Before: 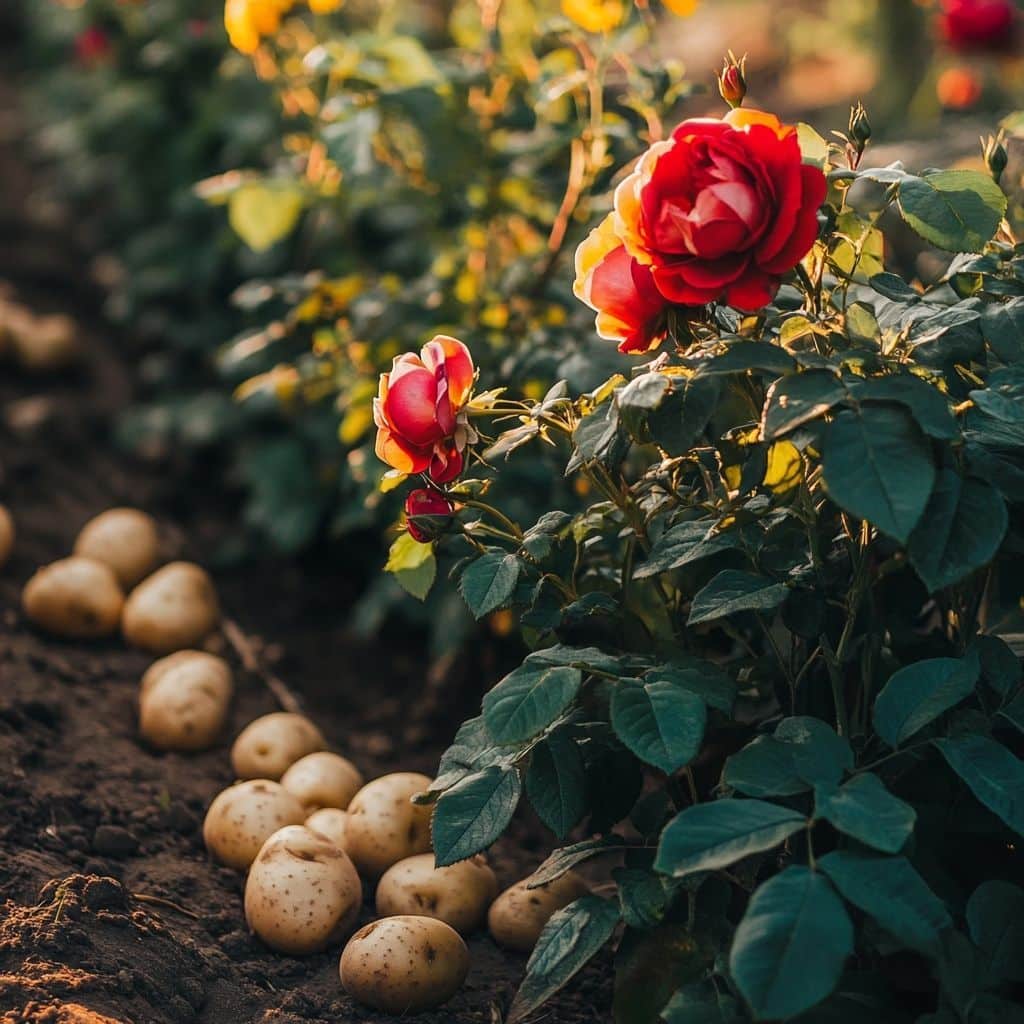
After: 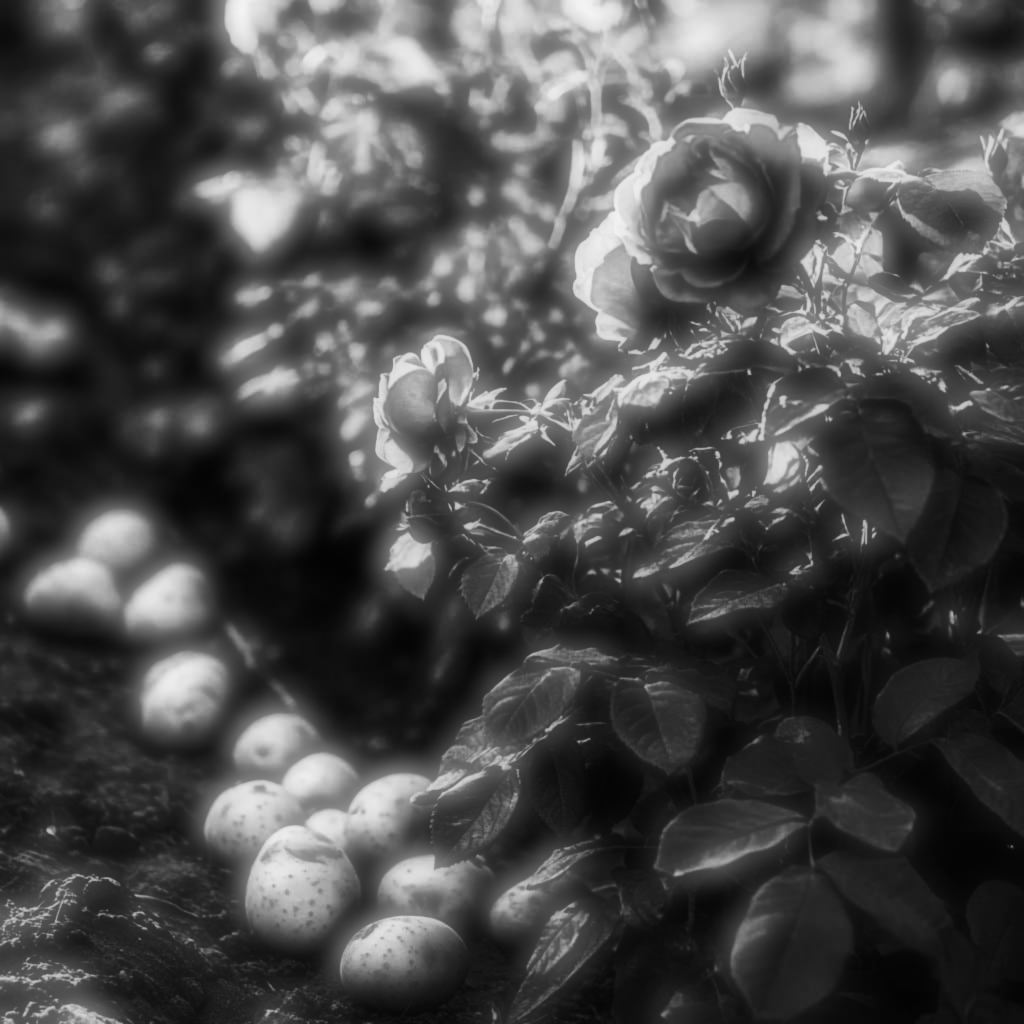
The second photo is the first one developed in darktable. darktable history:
lowpass: radius 0.76, contrast 1.56, saturation 0, unbound 0 | blend: blend mode vividlight, opacity 15%; mask: uniform (no mask)
monochrome: a 32, b 64, size 2.3, highlights 1
contrast equalizer: octaves 7, y [[0.5, 0.542, 0.583, 0.625, 0.667, 0.708], [0.5 ×6], [0.5 ×6], [0 ×6], [0 ×6]]
soften: on, module defaults | blend: blend mode softlight, opacity 100%; mask: uniform (no mask)
